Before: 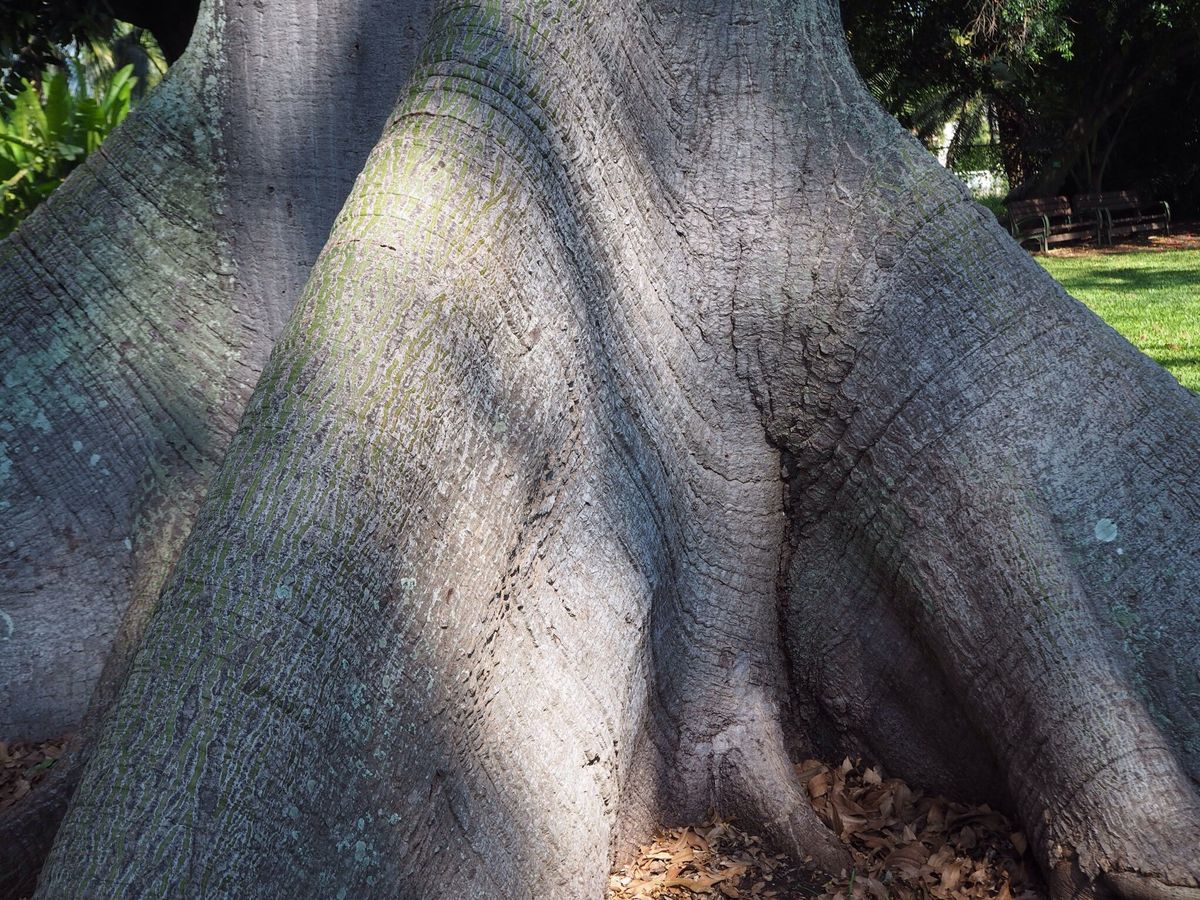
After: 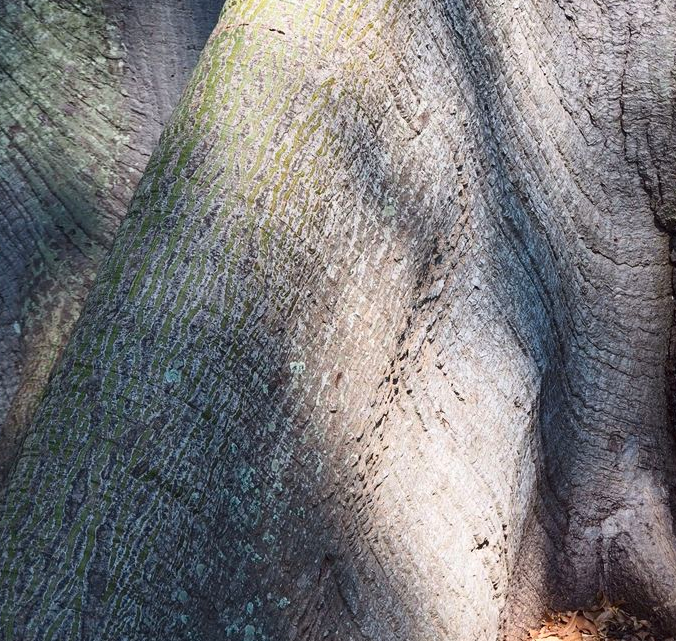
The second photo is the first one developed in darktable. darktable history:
color zones: curves: ch1 [(0.235, 0.558) (0.75, 0.5)]; ch2 [(0.25, 0.462) (0.749, 0.457)]
crop: left 9.32%, top 24.051%, right 34.268%, bottom 4.631%
contrast brightness saturation: contrast 0.147, brightness -0.005, saturation 0.105
